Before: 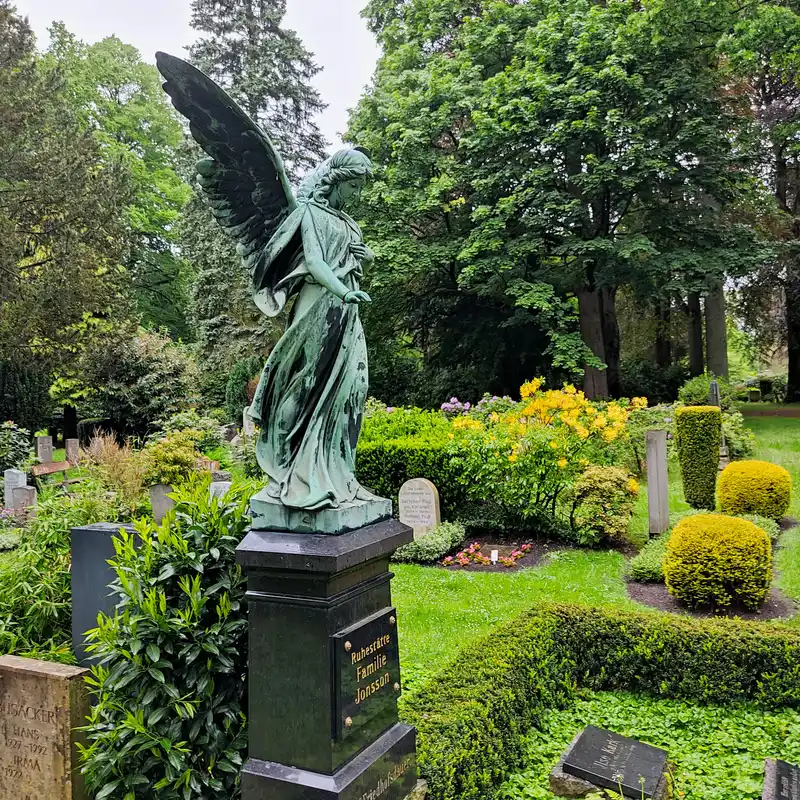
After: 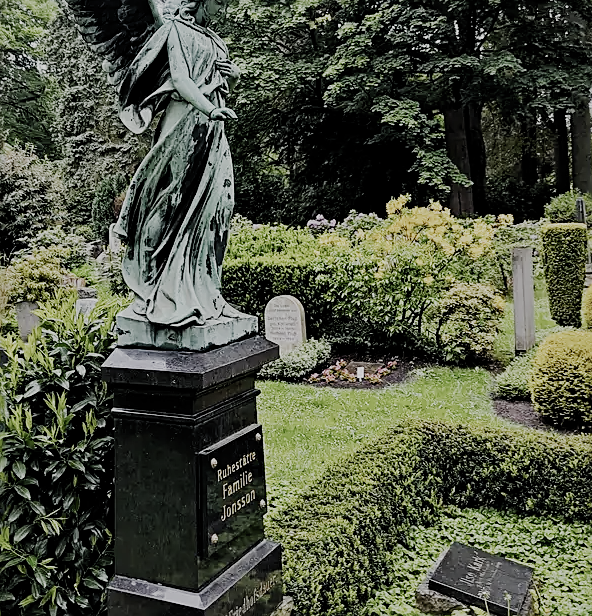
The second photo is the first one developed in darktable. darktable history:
crop: left 16.848%, top 22.964%, right 9.146%
shadows and highlights: shadows -20.56, white point adjustment -2.02, highlights -34.98, highlights color adjustment 0.829%
filmic rgb: black relative exposure -5.02 EV, white relative exposure 3.98 EV, hardness 2.89, contrast 1.299, highlights saturation mix -29.06%, preserve chrominance no, color science v5 (2021), contrast in shadows safe, contrast in highlights safe
sharpen: on, module defaults
